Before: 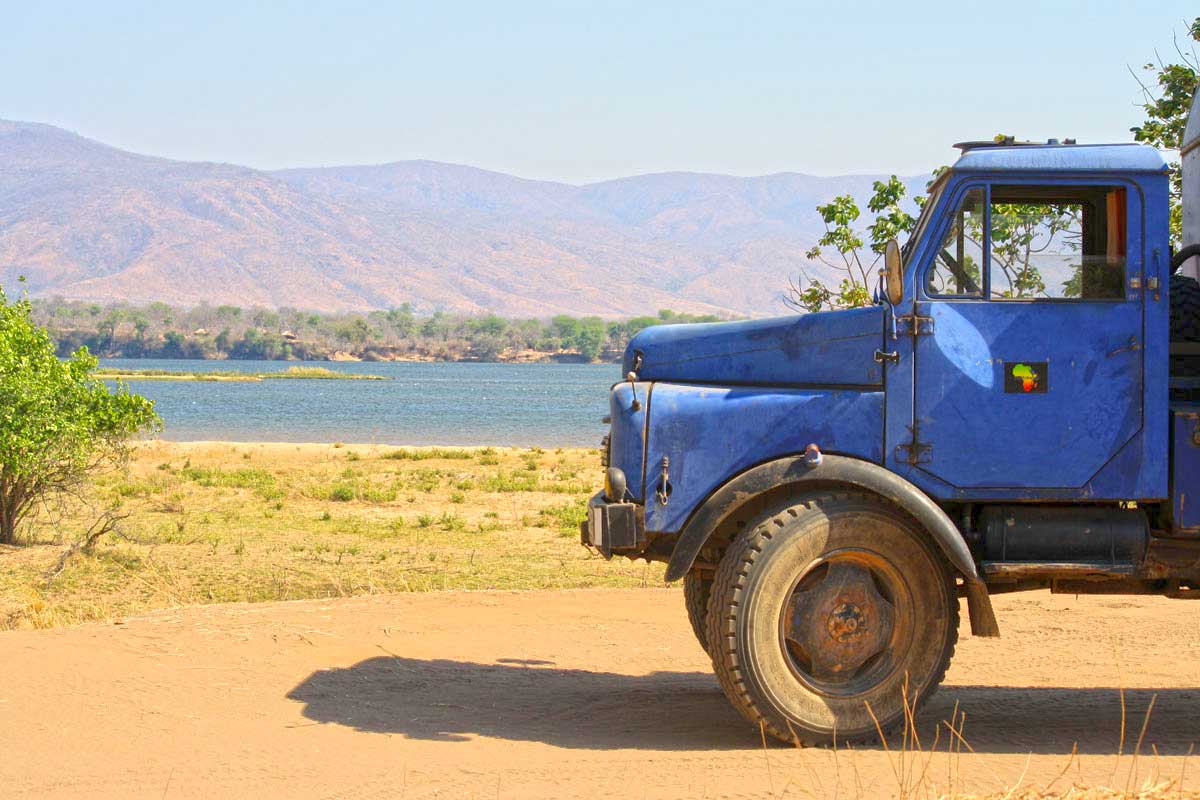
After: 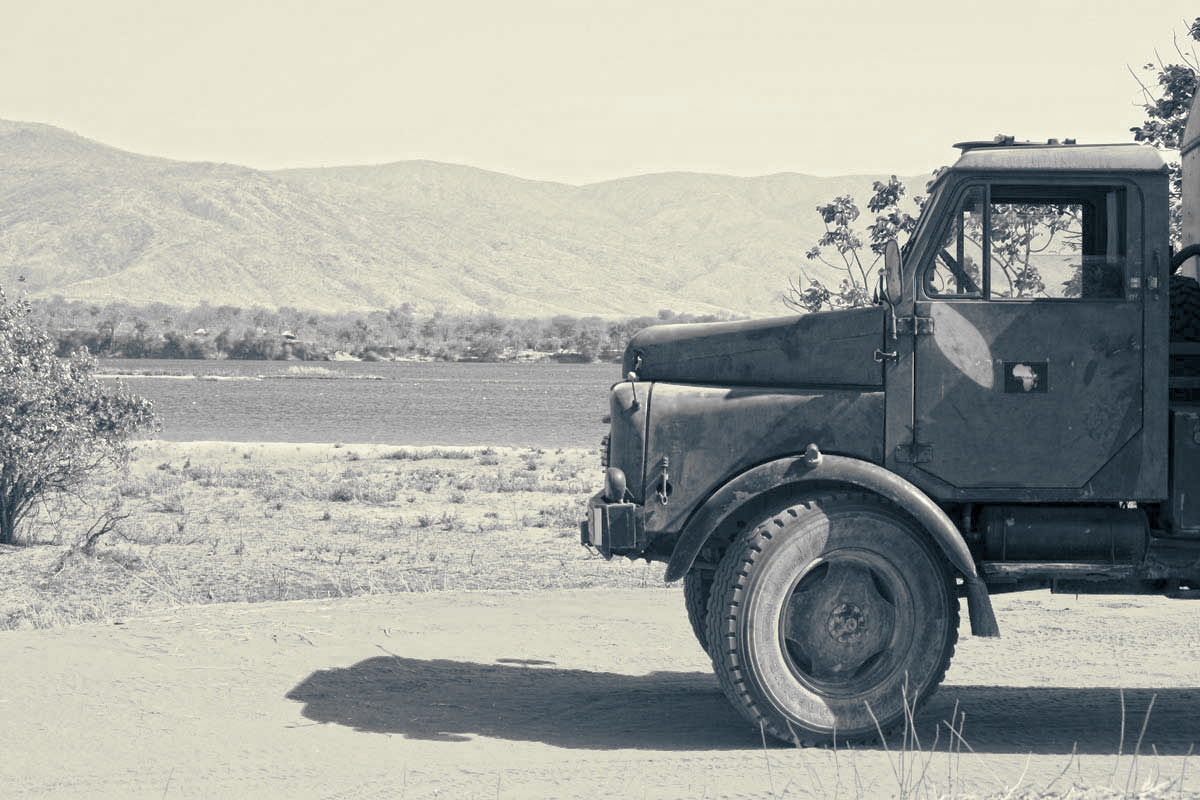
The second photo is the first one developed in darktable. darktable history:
bloom: size 3%, threshold 100%, strength 0%
monochrome: a 2.21, b -1.33, size 2.2
split-toning: shadows › hue 216°, shadows › saturation 1, highlights › hue 57.6°, balance -33.4
color balance rgb: perceptual saturation grading › global saturation 25%, global vibrance 20%
